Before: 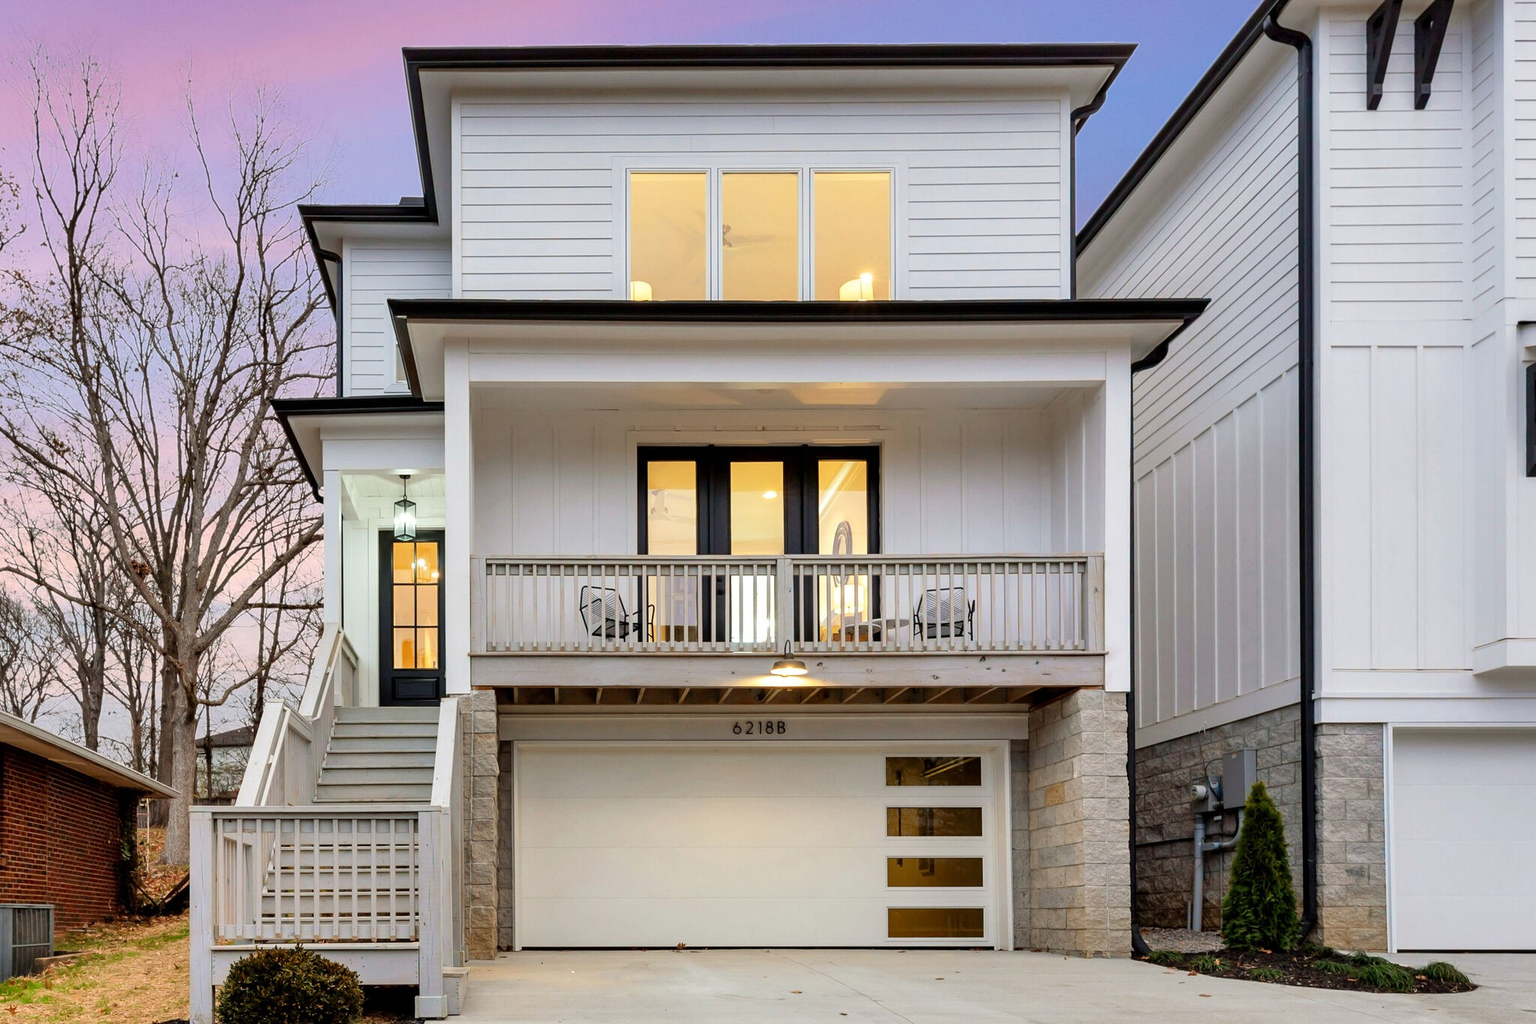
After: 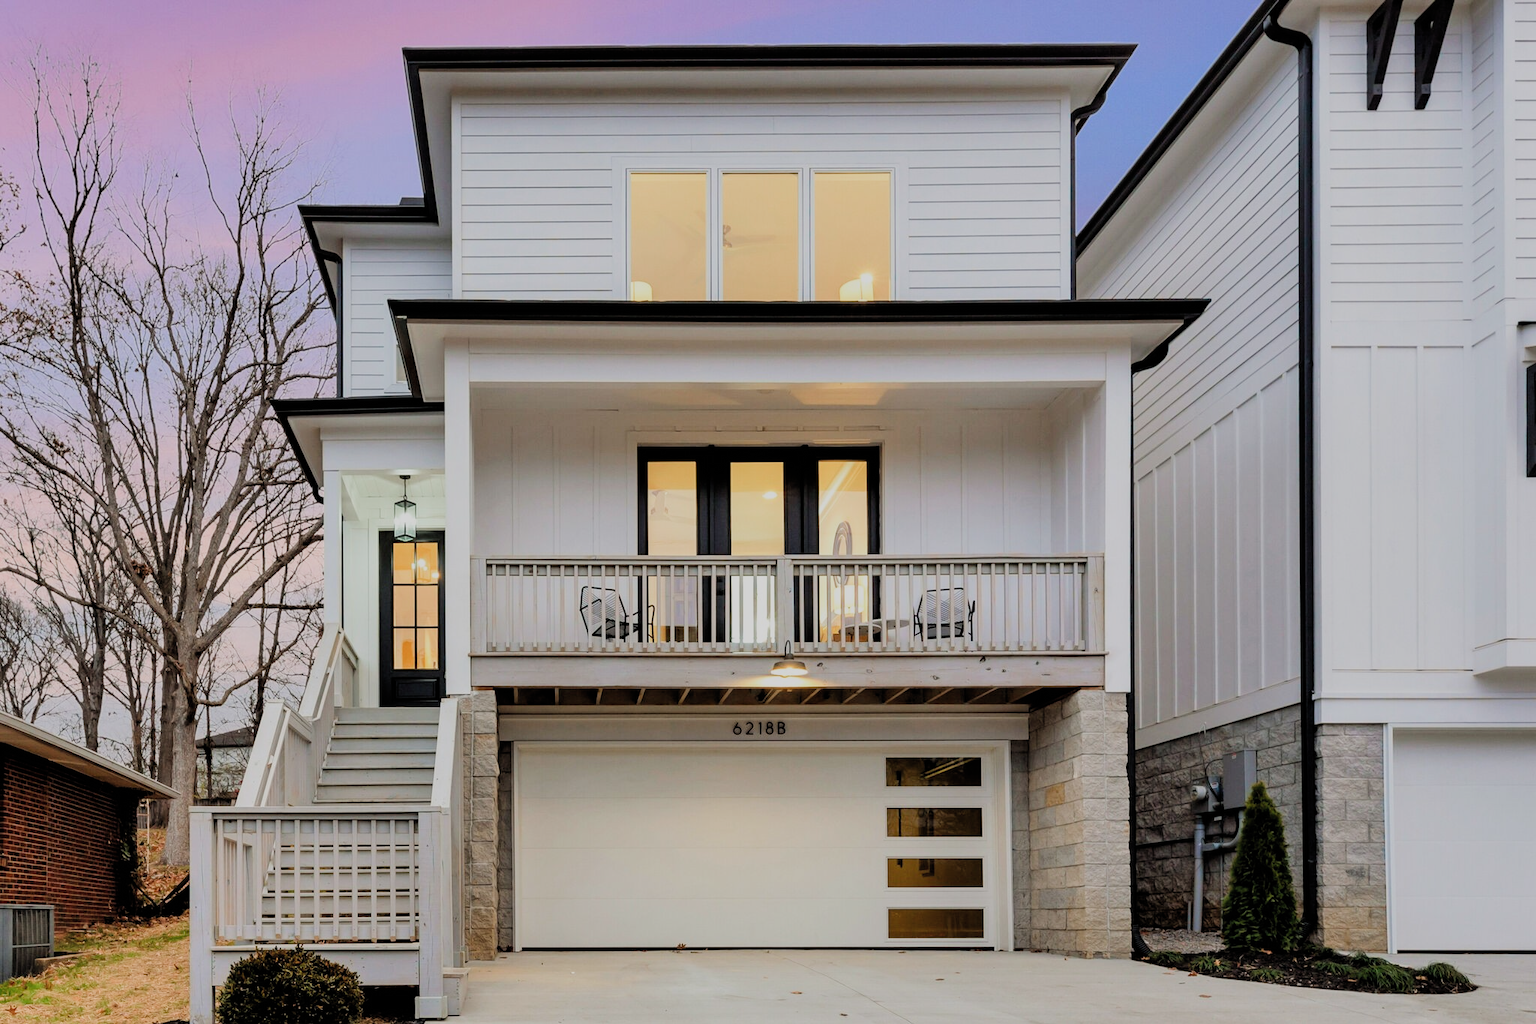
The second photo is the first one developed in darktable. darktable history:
filmic rgb: black relative exposure -7.65 EV, white relative exposure 4.56 EV, hardness 3.61, add noise in highlights 0.002, preserve chrominance luminance Y, color science v3 (2019), use custom middle-gray values true, contrast in highlights soft
